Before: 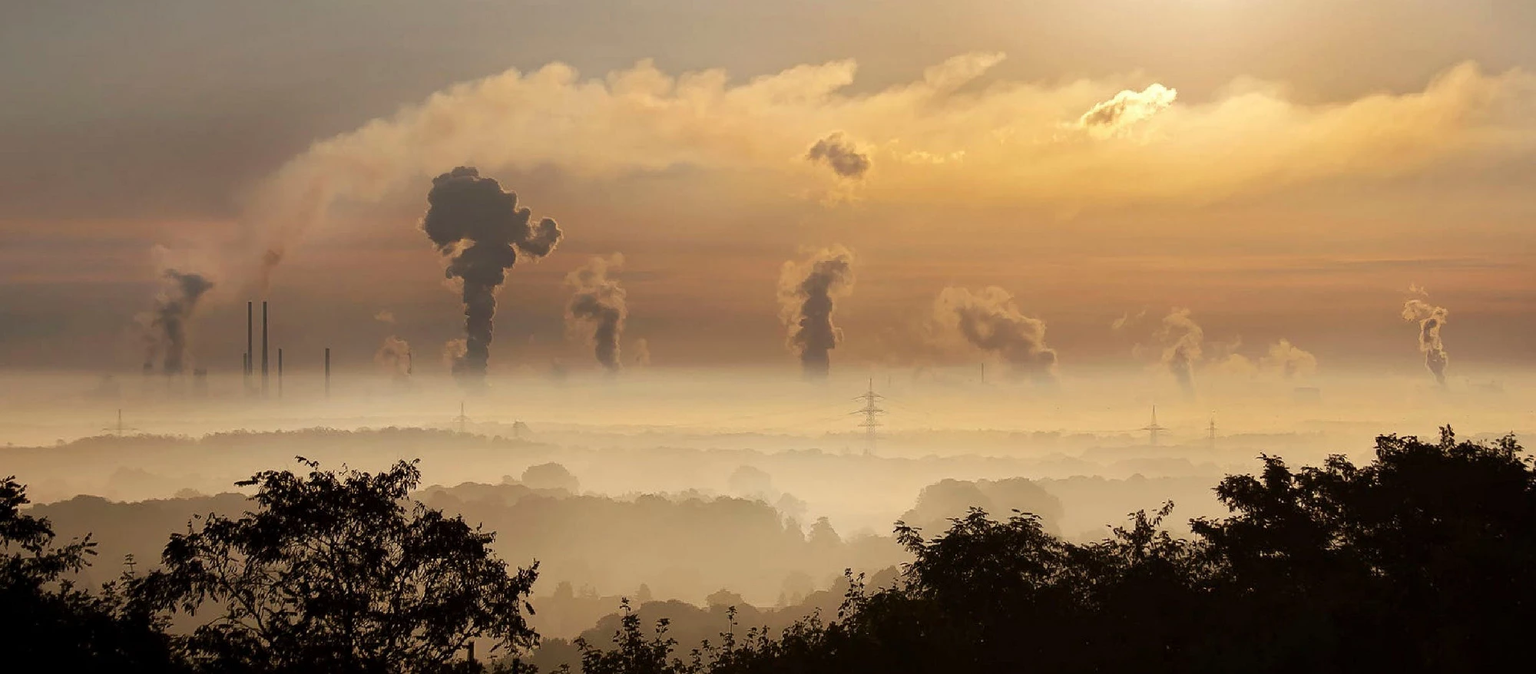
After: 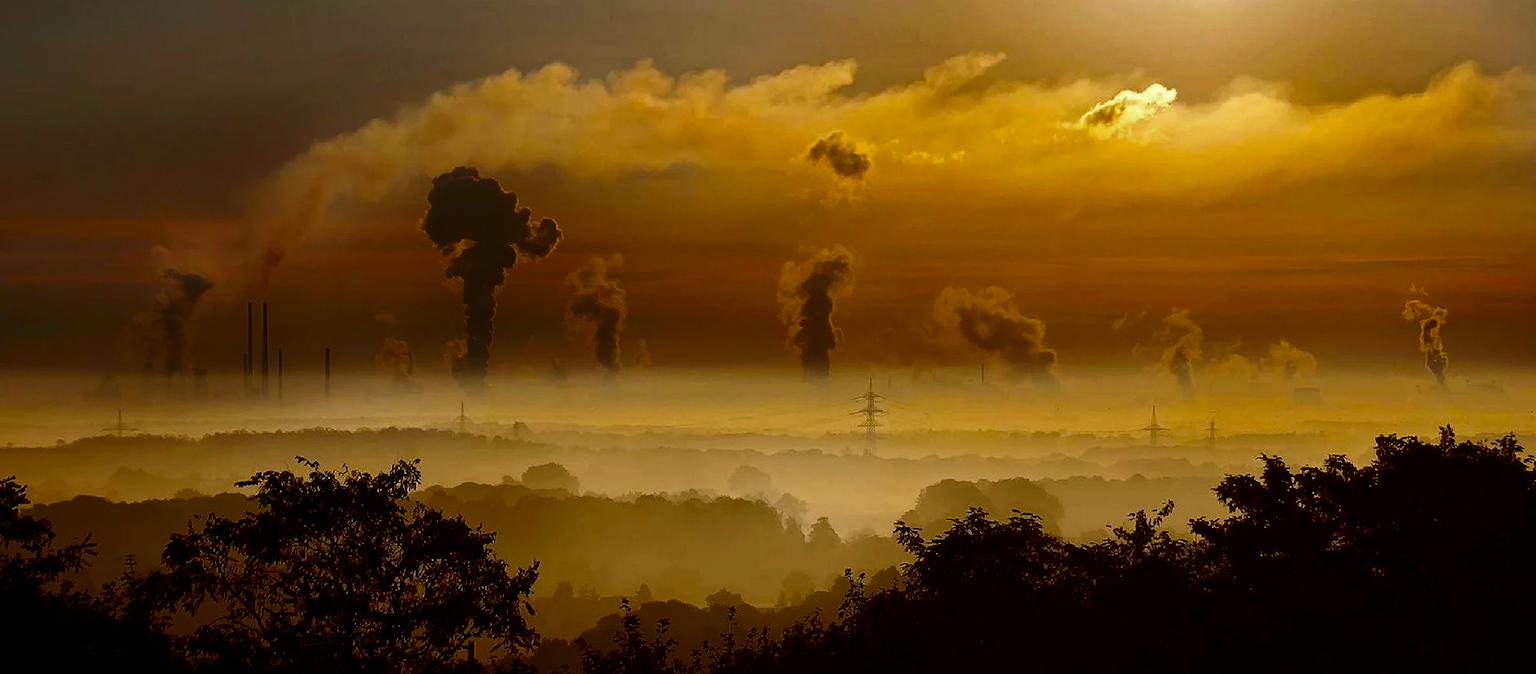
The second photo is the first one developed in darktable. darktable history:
color balance rgb: perceptual saturation grading › global saturation 25%, global vibrance 20%
contrast brightness saturation: contrast 0.09, brightness -0.59, saturation 0.17
